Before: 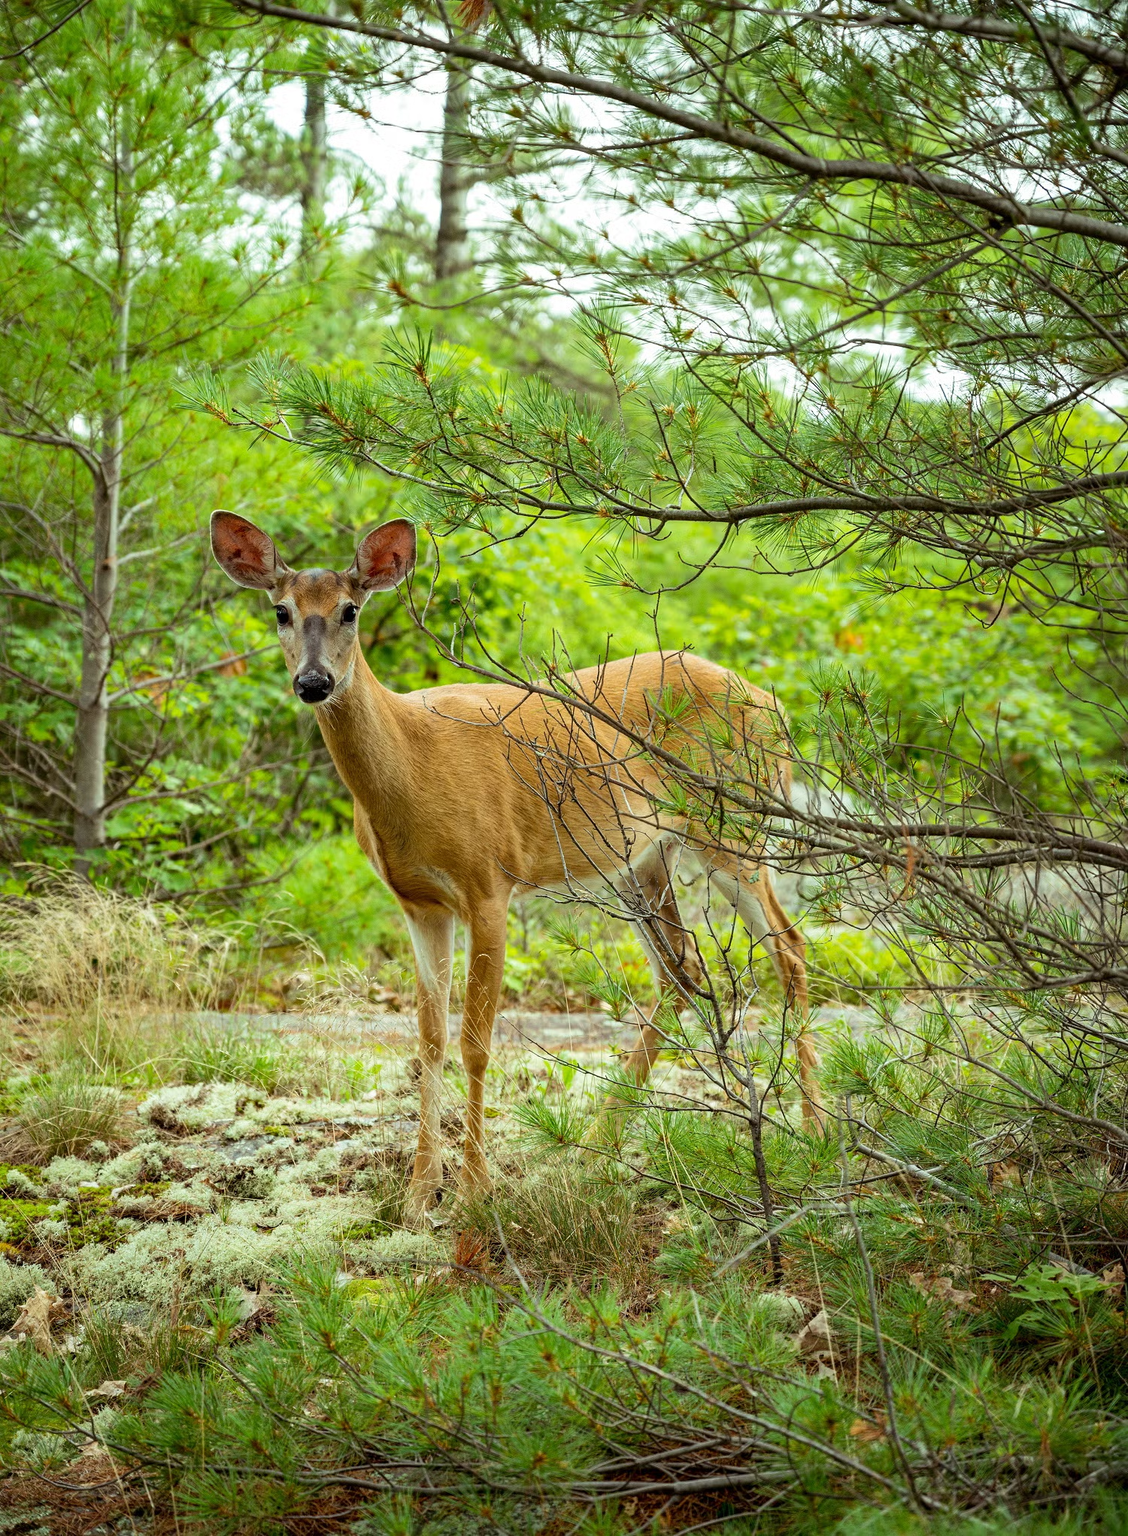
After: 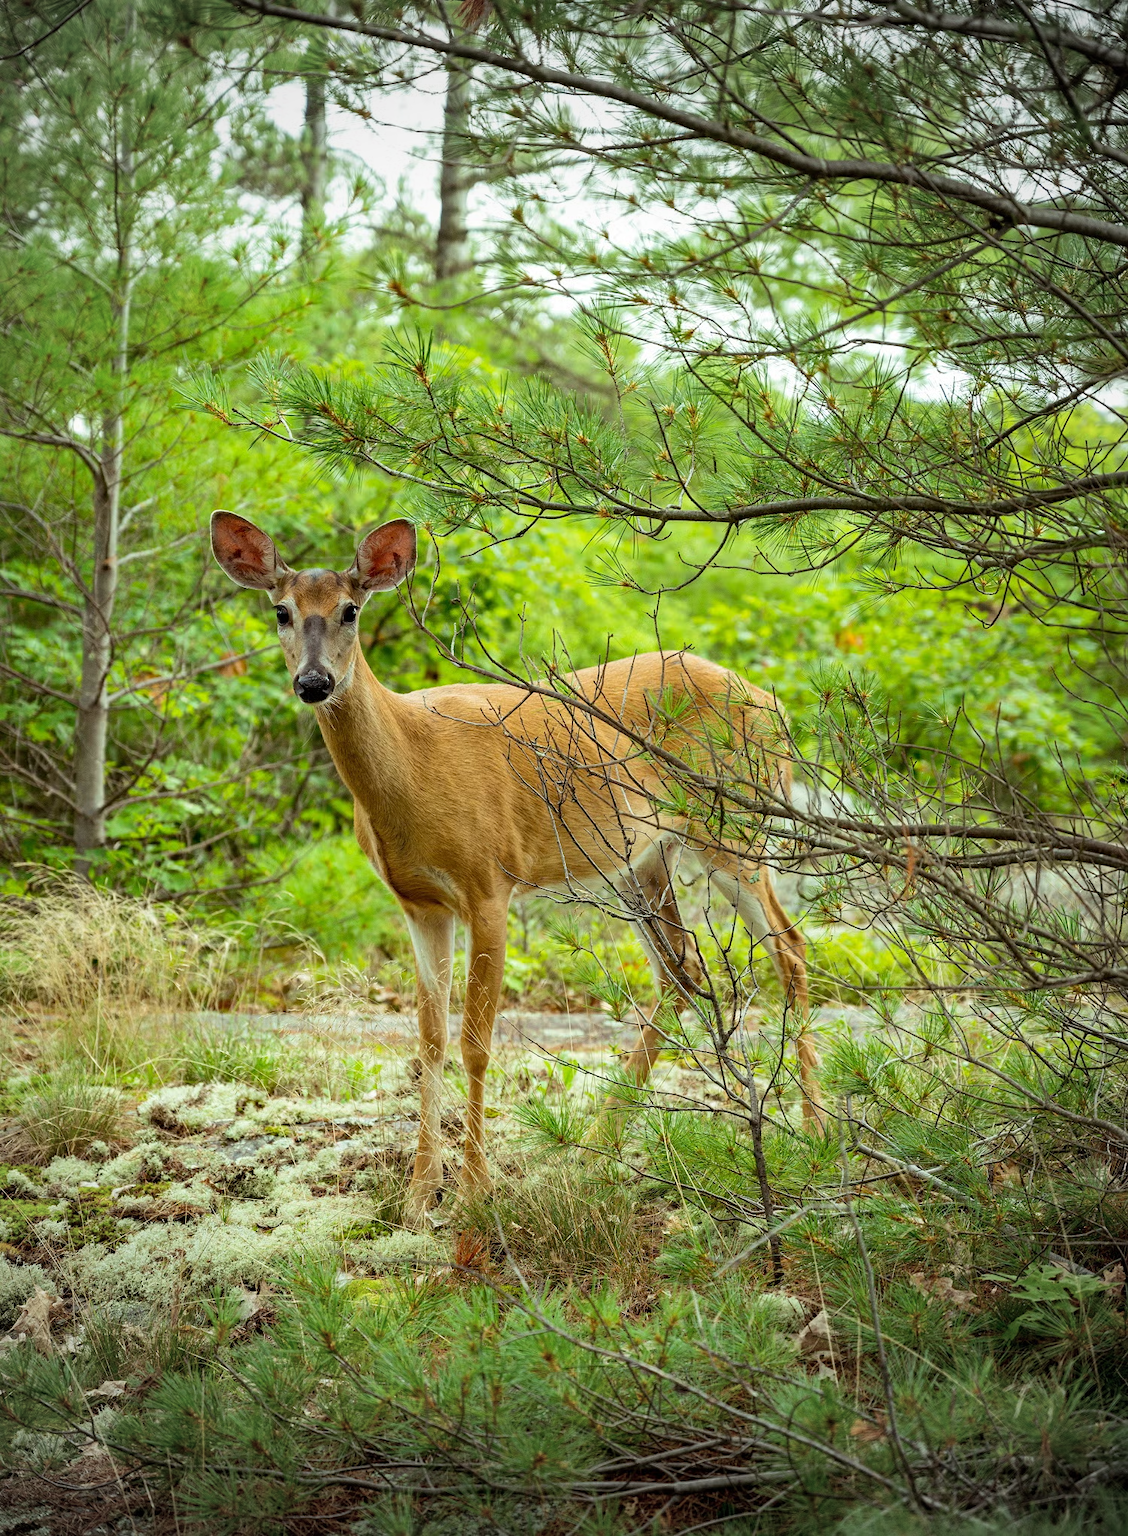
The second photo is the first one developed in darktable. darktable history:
vignetting: fall-off start 75.06%, brightness -0.334, width/height ratio 1.081, unbound false
